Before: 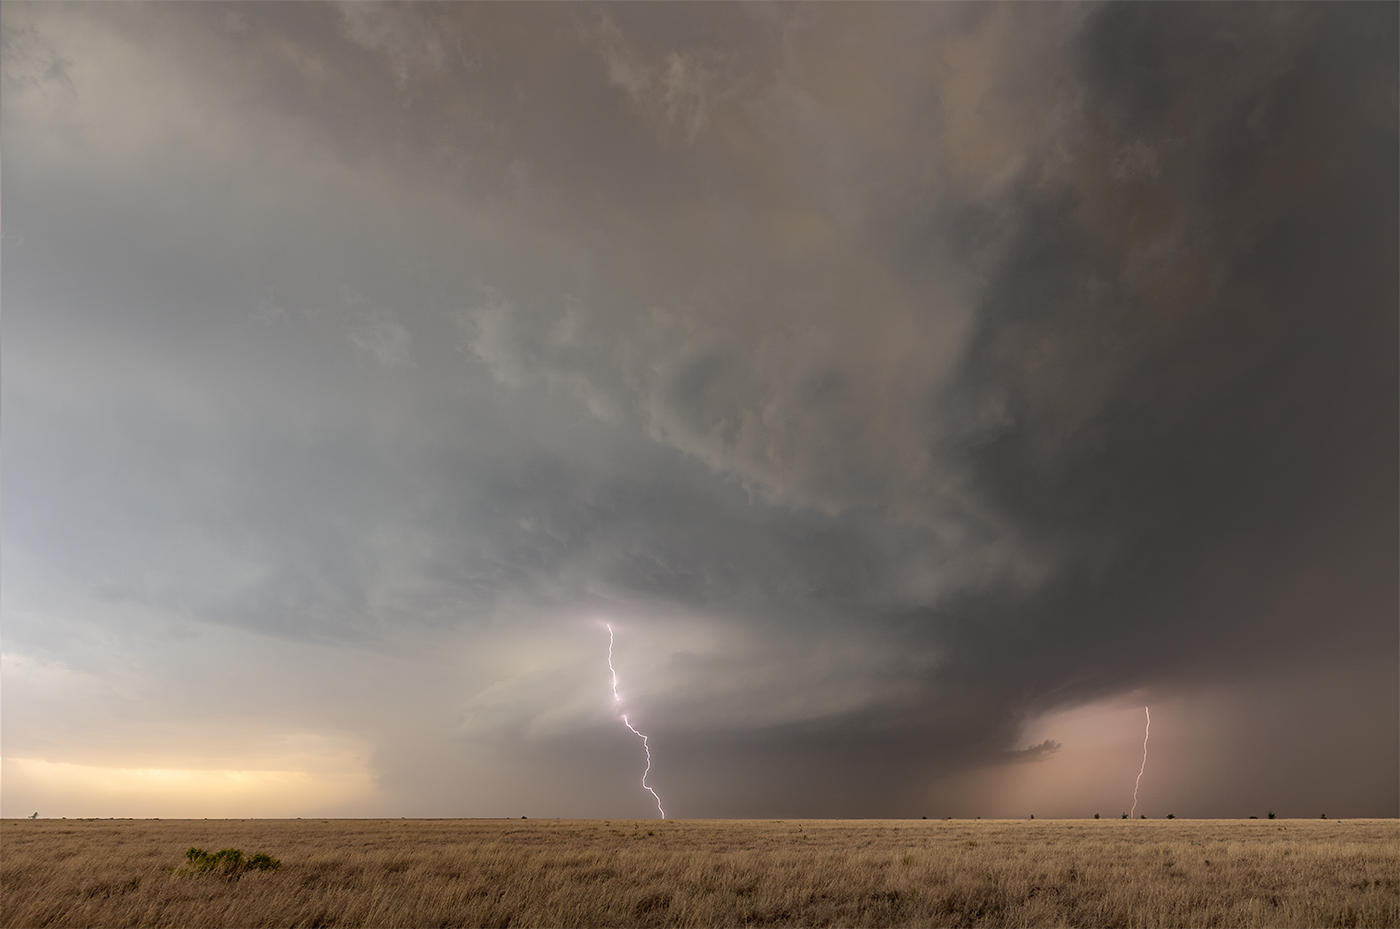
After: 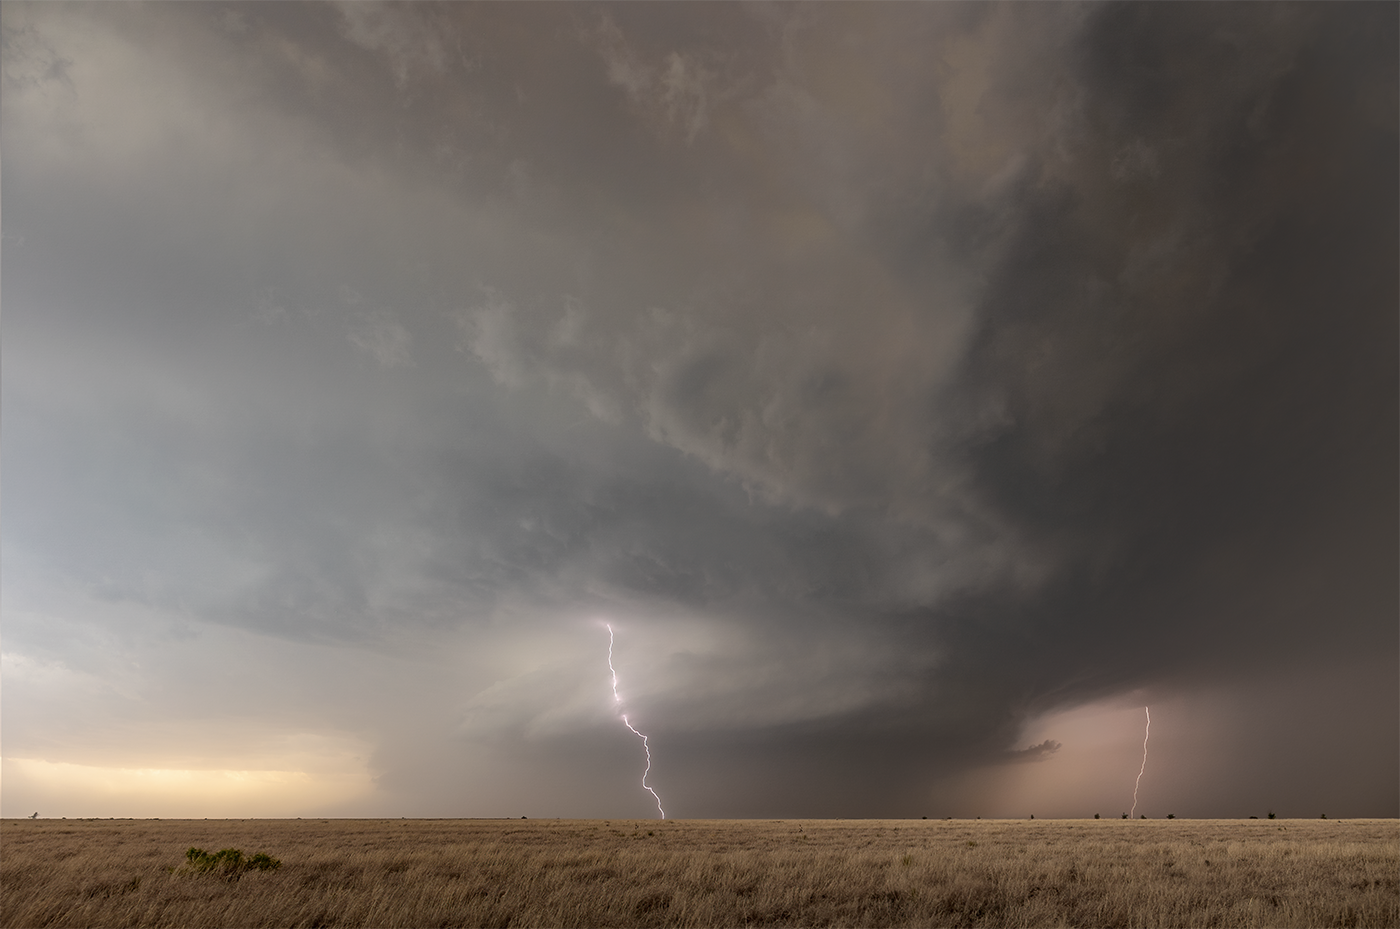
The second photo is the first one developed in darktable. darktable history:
contrast brightness saturation: contrast 0.033, brightness -0.04
color correction: highlights b* -0.027, saturation 0.862
